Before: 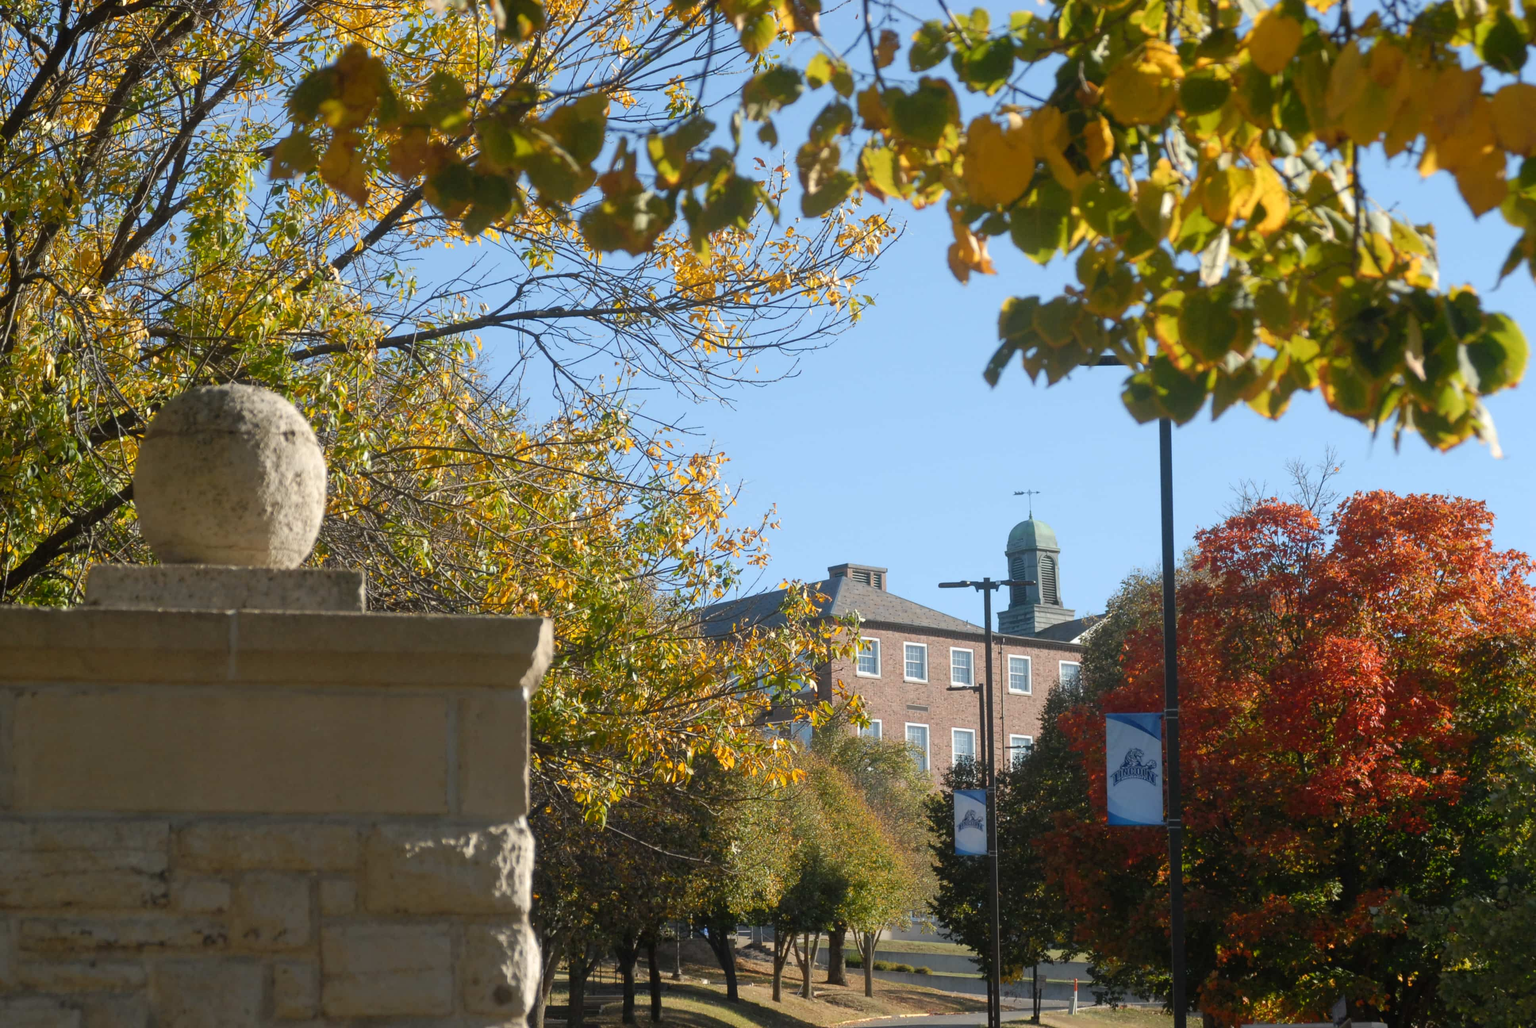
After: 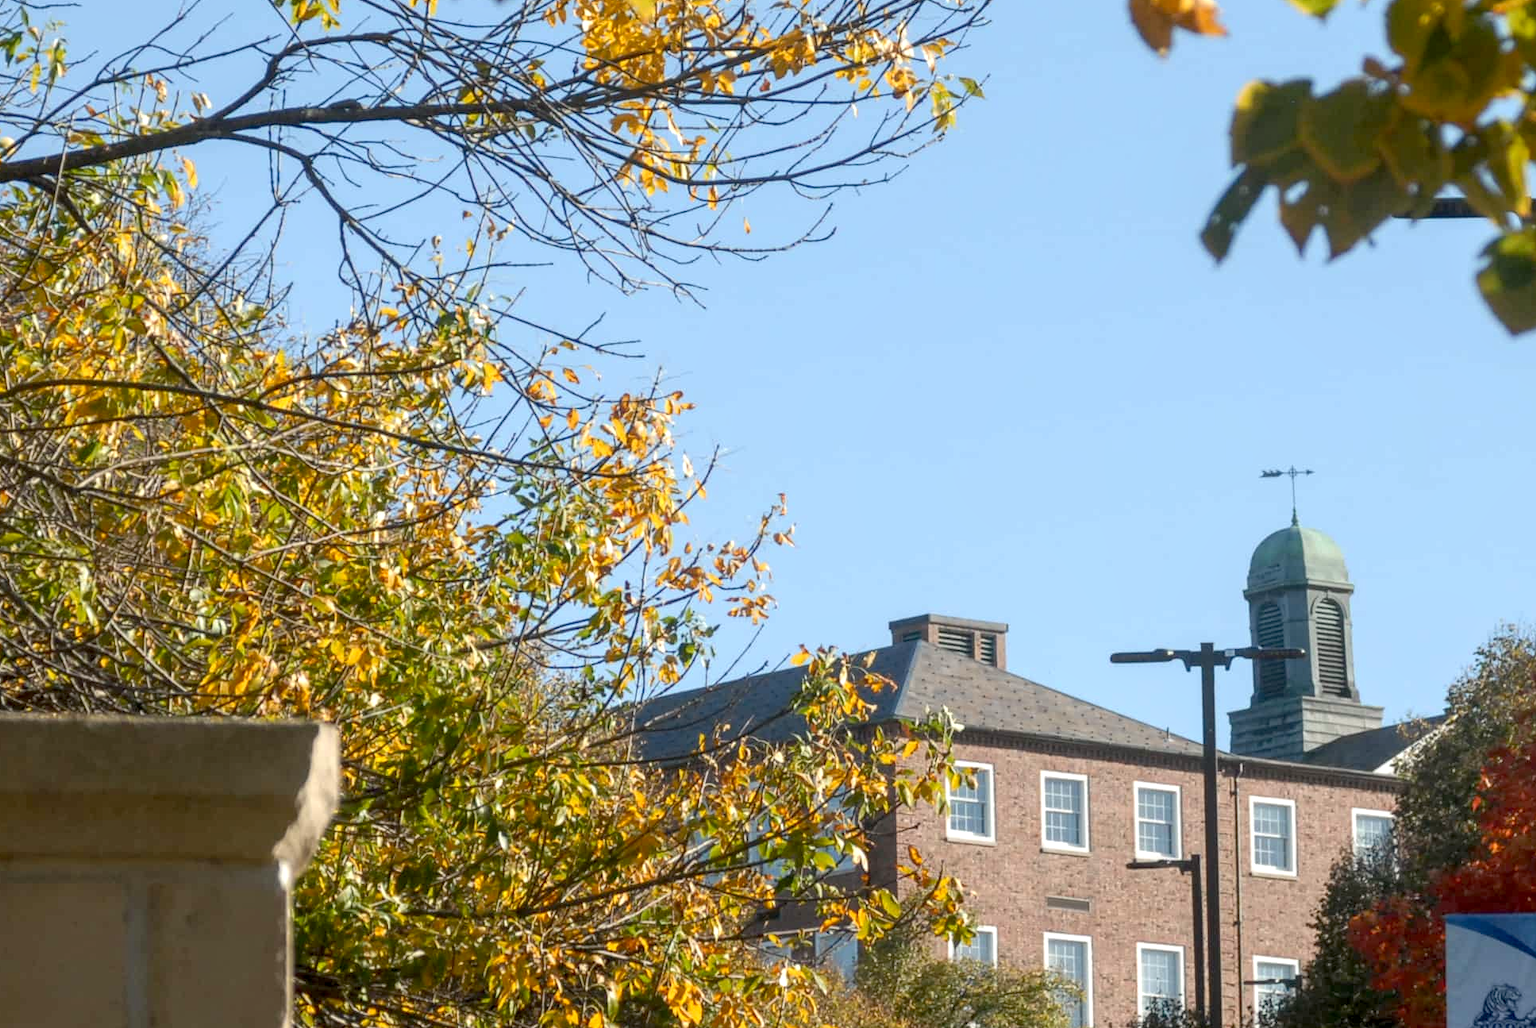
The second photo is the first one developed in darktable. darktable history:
white balance: red 1.009, blue 0.985
local contrast: on, module defaults
crop: left 25%, top 25%, right 25%, bottom 25%
tone equalizer: on, module defaults
exposure: black level correction 0.009, exposure 0.119 EV, compensate highlight preservation false
